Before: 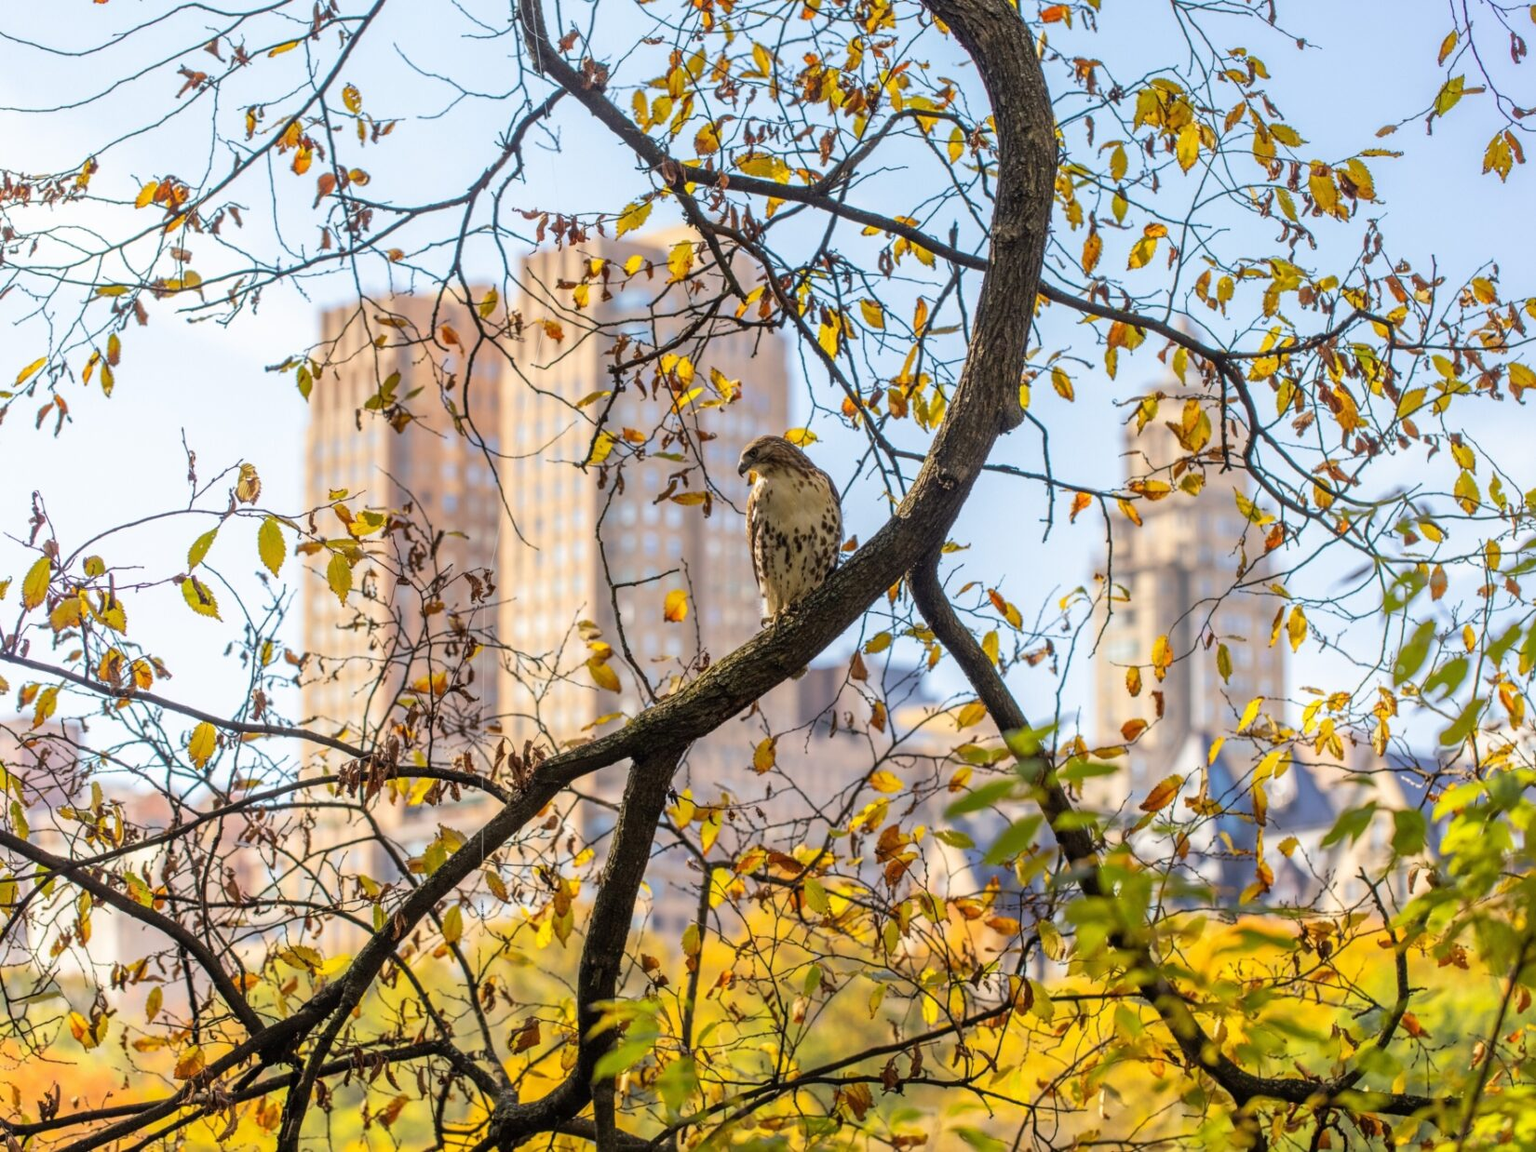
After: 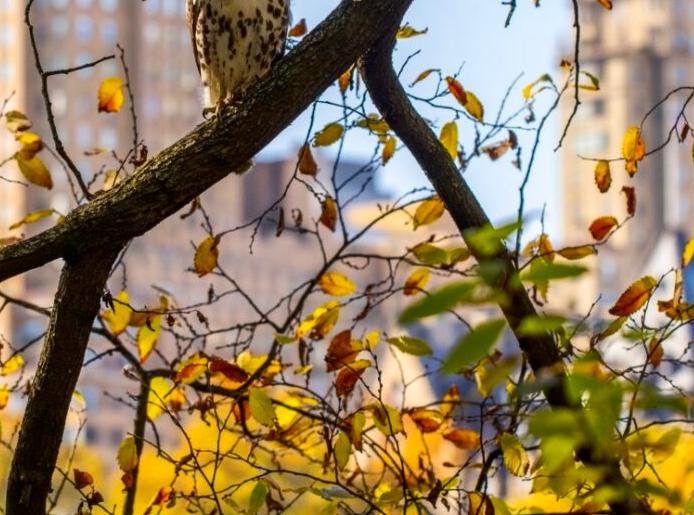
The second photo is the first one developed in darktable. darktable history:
contrast brightness saturation: contrast 0.124, brightness -0.12, saturation 0.197
crop: left 37.291%, top 44.984%, right 20.619%, bottom 13.362%
